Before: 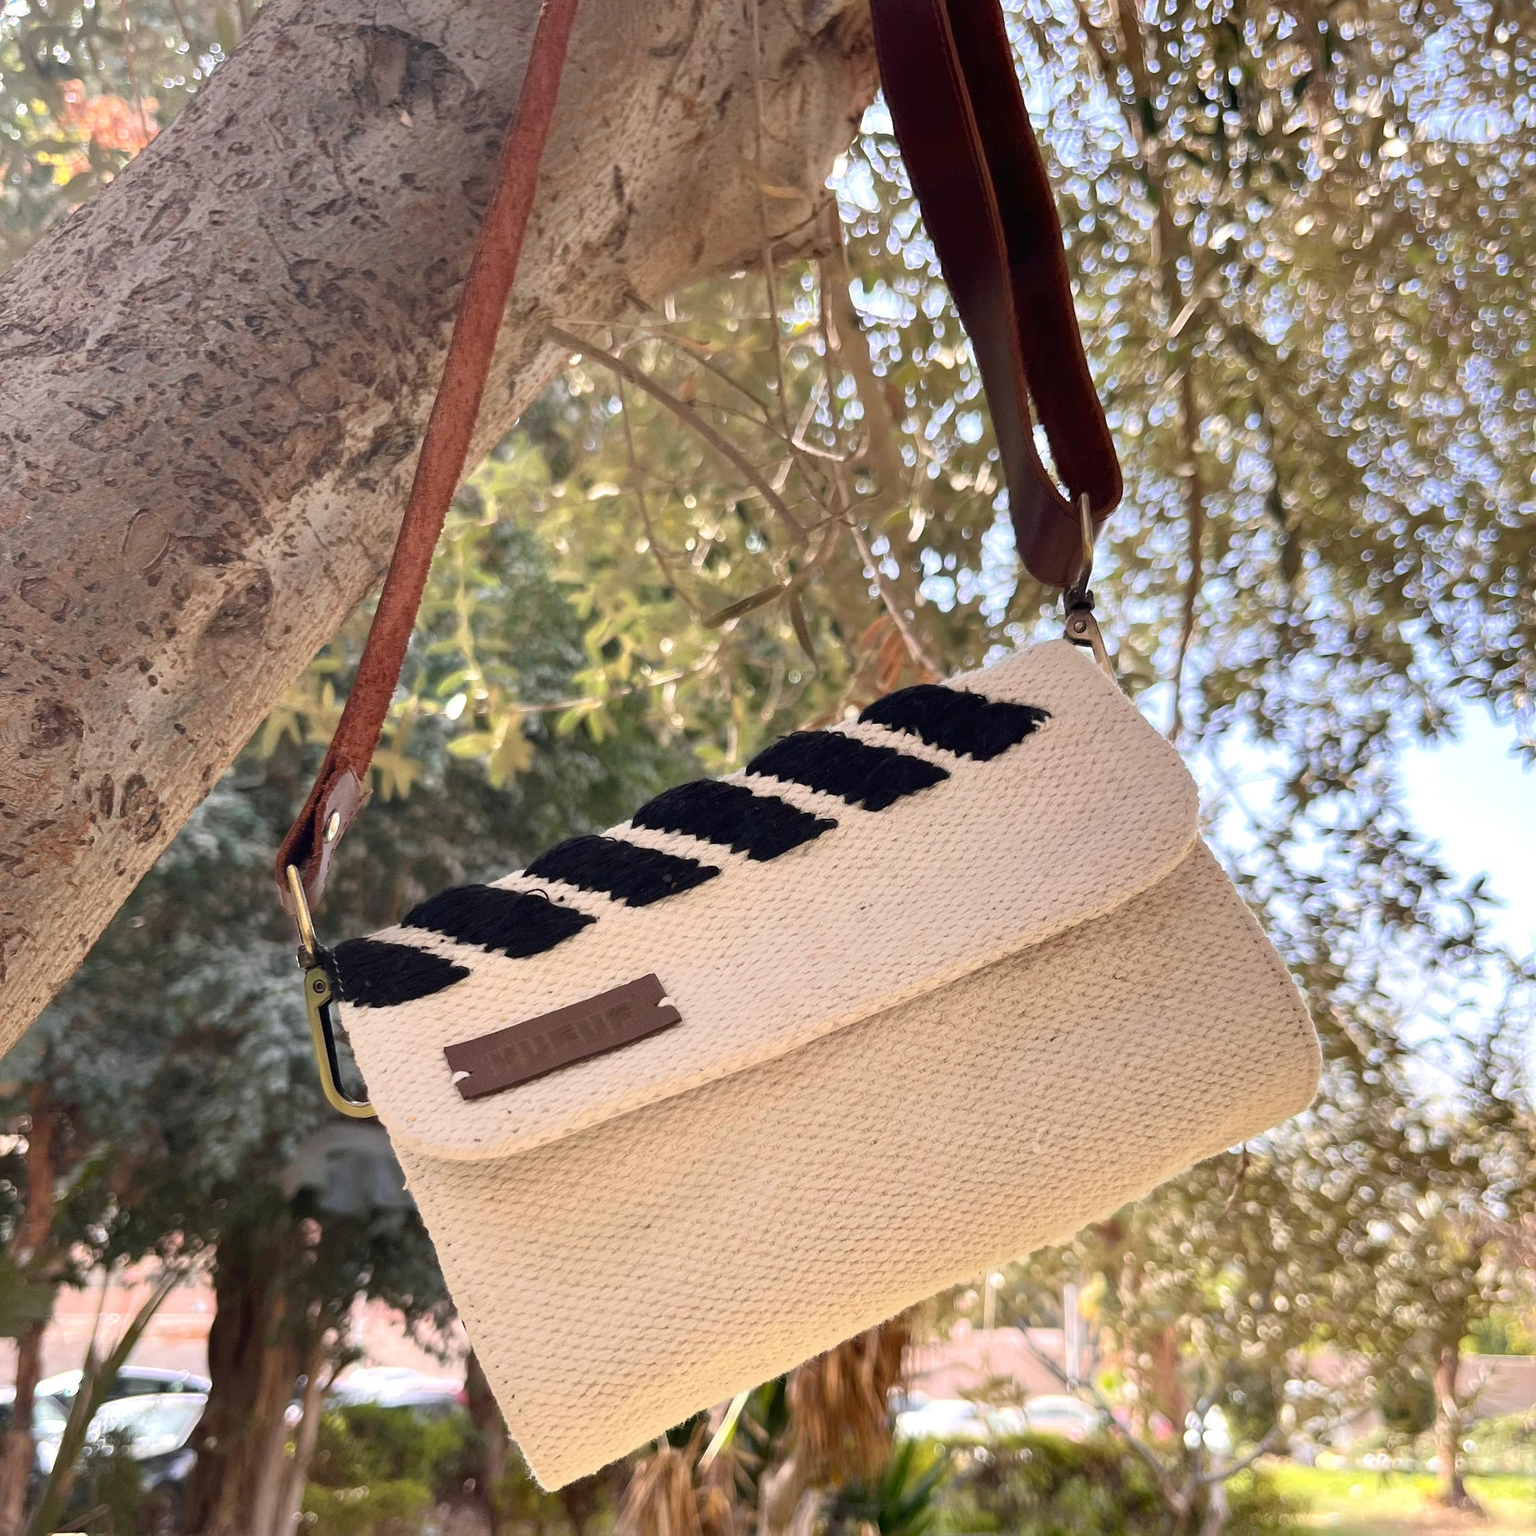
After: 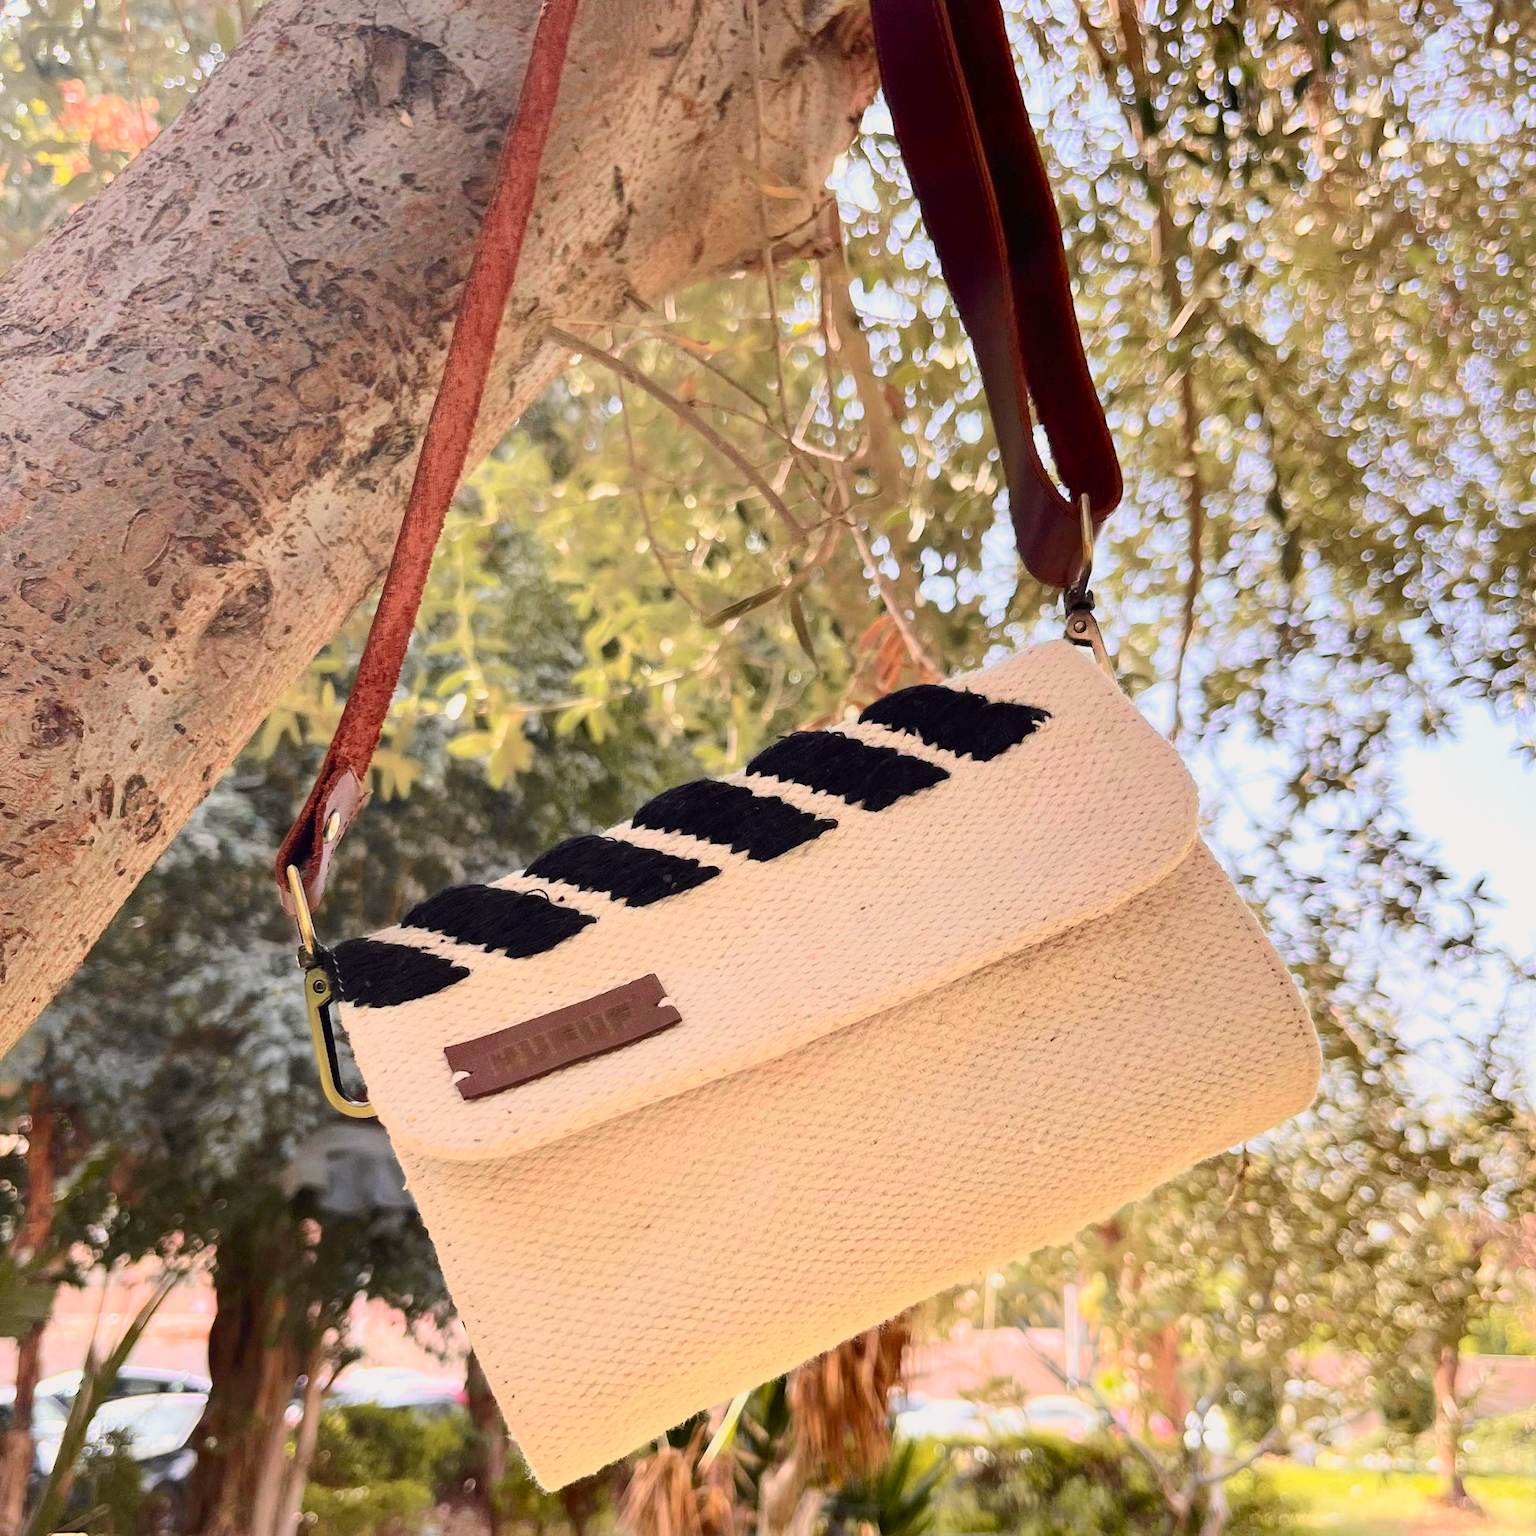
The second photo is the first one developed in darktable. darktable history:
tone curve: curves: ch0 [(0, 0) (0.239, 0.248) (0.508, 0.606) (0.826, 0.855) (1, 0.945)]; ch1 [(0, 0) (0.401, 0.42) (0.442, 0.47) (0.492, 0.498) (0.511, 0.516) (0.555, 0.586) (0.681, 0.739) (1, 1)]; ch2 [(0, 0) (0.411, 0.433) (0.5, 0.504) (0.545, 0.574) (1, 1)], color space Lab, independent channels, preserve colors none
